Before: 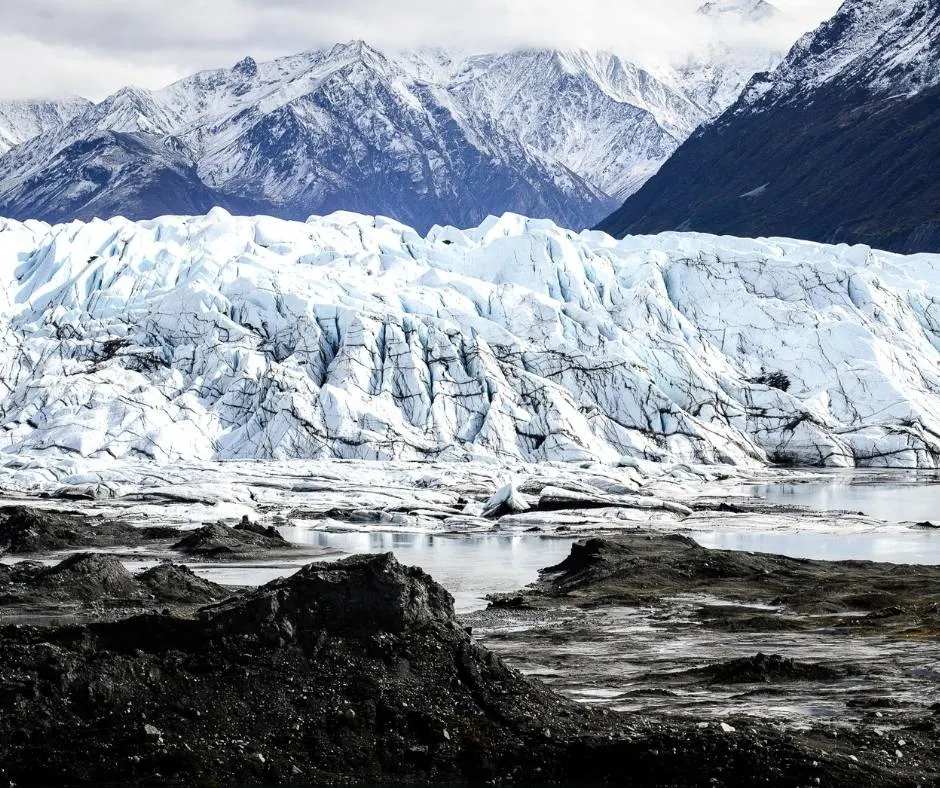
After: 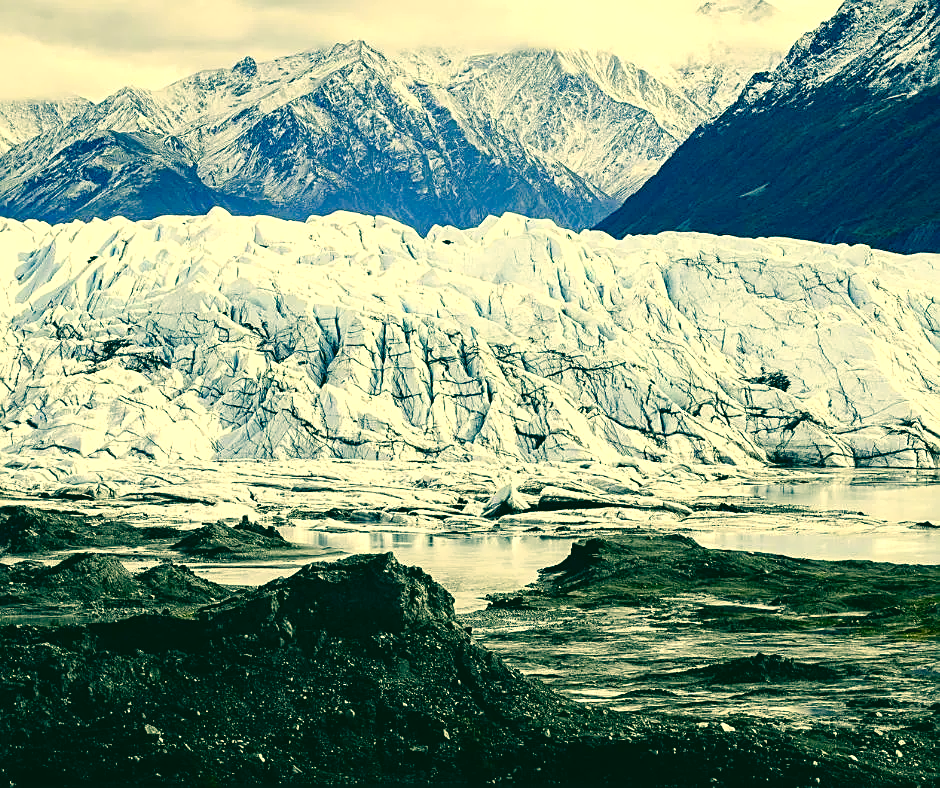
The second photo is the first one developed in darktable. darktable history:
exposure: black level correction 0, exposure 0.2 EV, compensate highlight preservation false
color balance rgb: perceptual saturation grading › global saturation 44.016%, perceptual saturation grading › highlights -50.427%, perceptual saturation grading › shadows 30.486%
sharpen: on, module defaults
color correction: highlights a* 1.78, highlights b* 34.09, shadows a* -37.35, shadows b* -6.08
